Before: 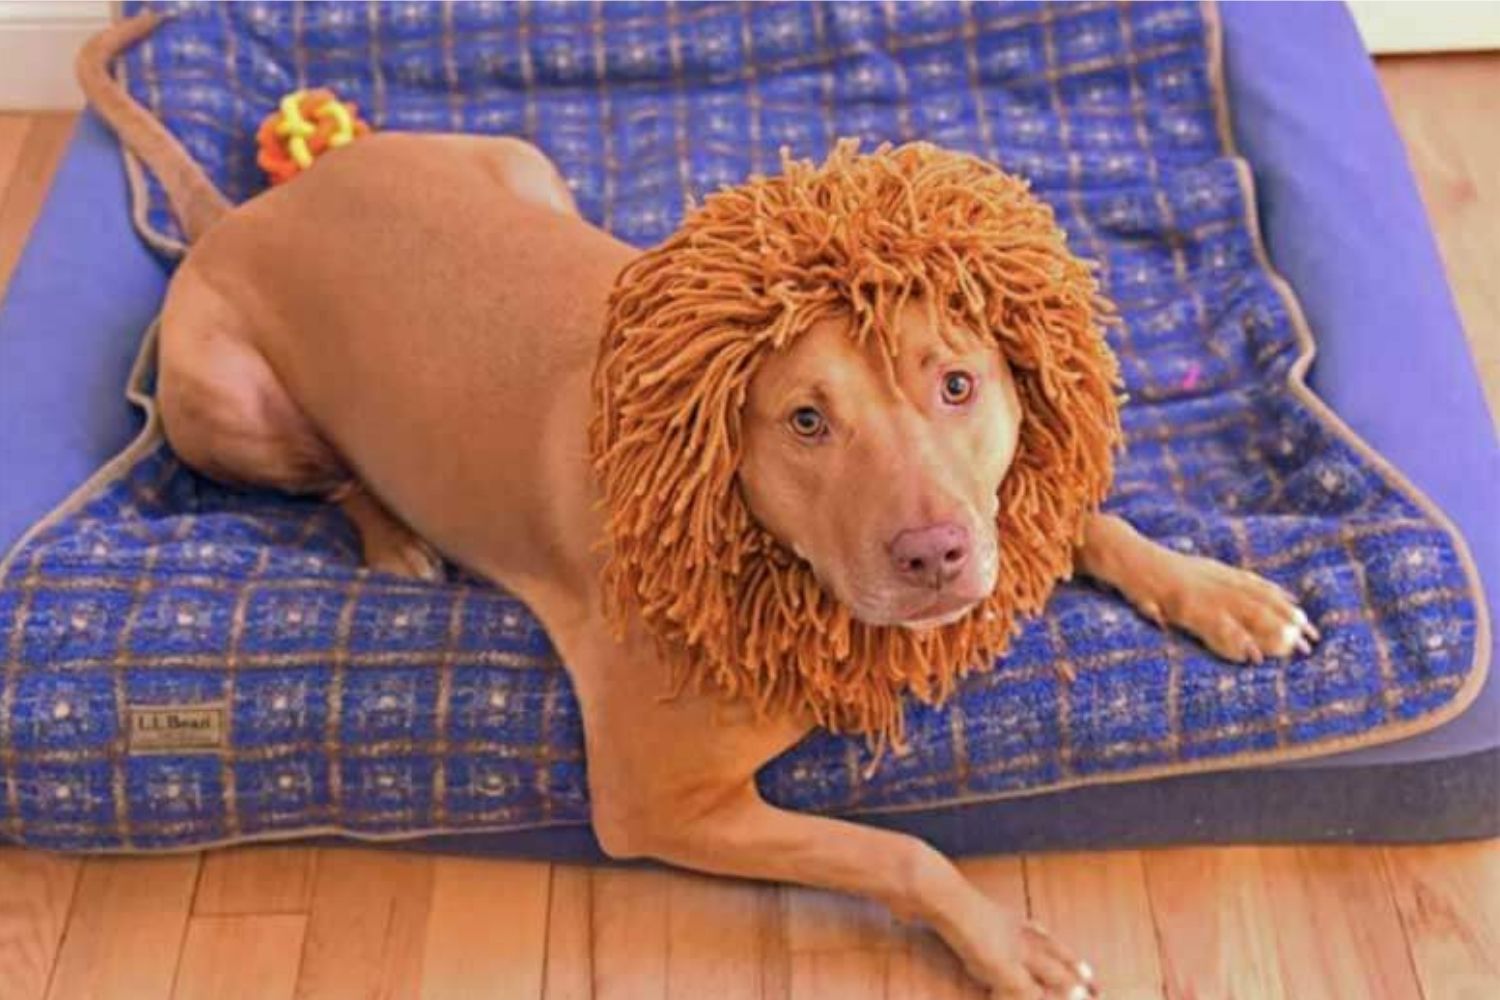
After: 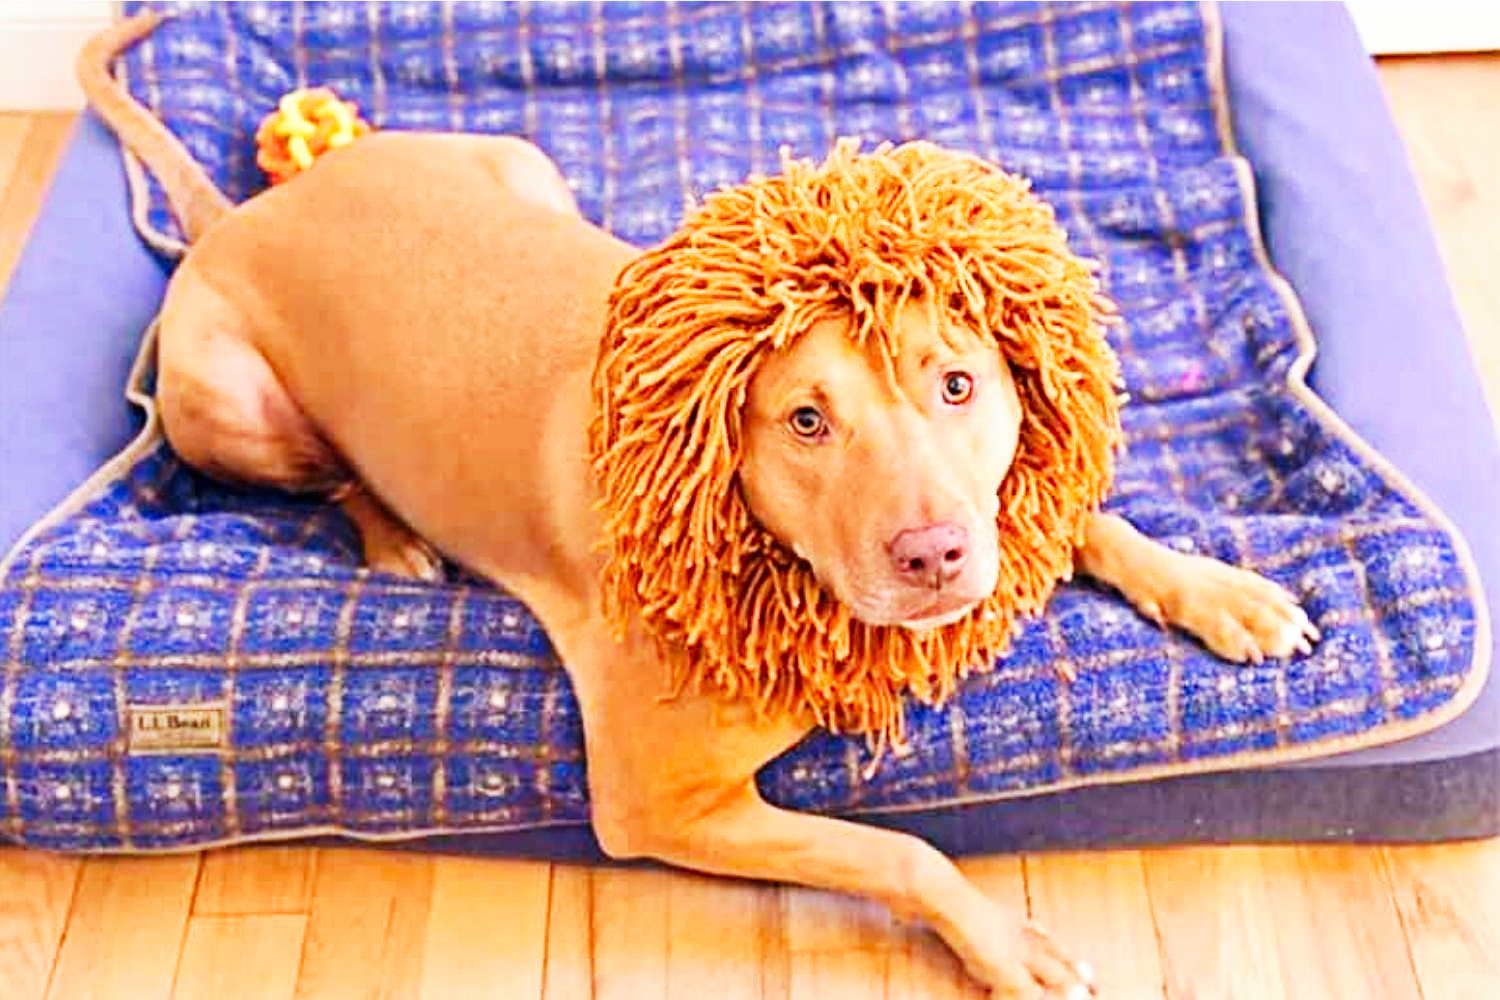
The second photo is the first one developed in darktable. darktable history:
sharpen: amount 0.575
base curve: curves: ch0 [(0, 0) (0.007, 0.004) (0.027, 0.03) (0.046, 0.07) (0.207, 0.54) (0.442, 0.872) (0.673, 0.972) (1, 1)], preserve colors none
contrast brightness saturation: contrast 0.03, brightness -0.04
